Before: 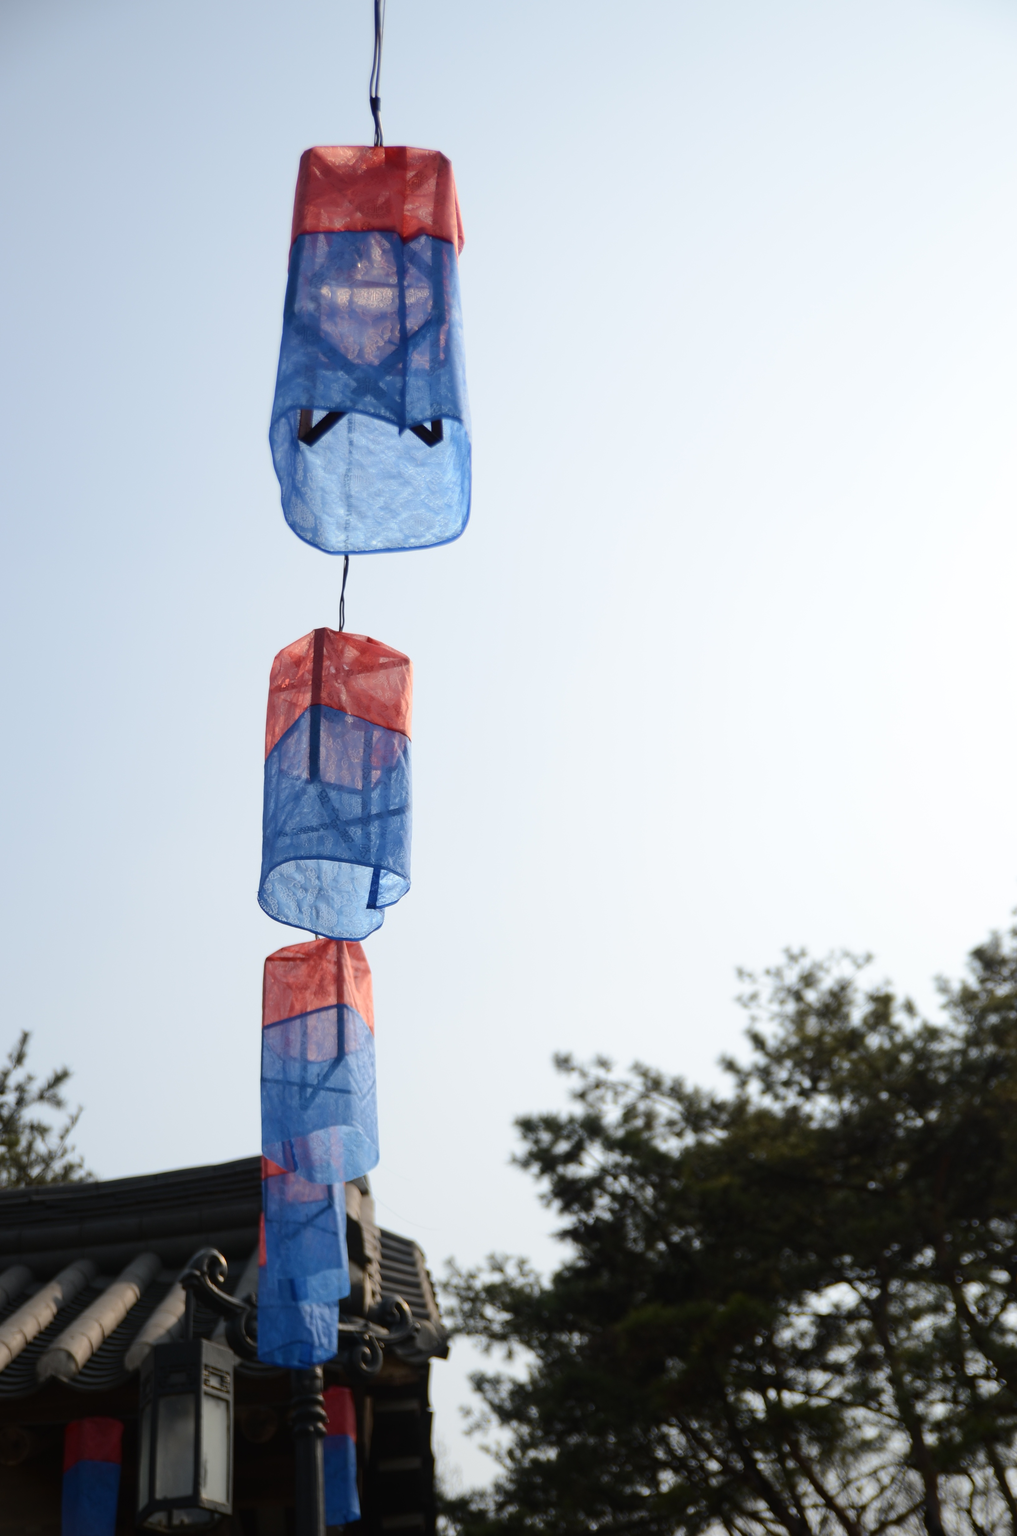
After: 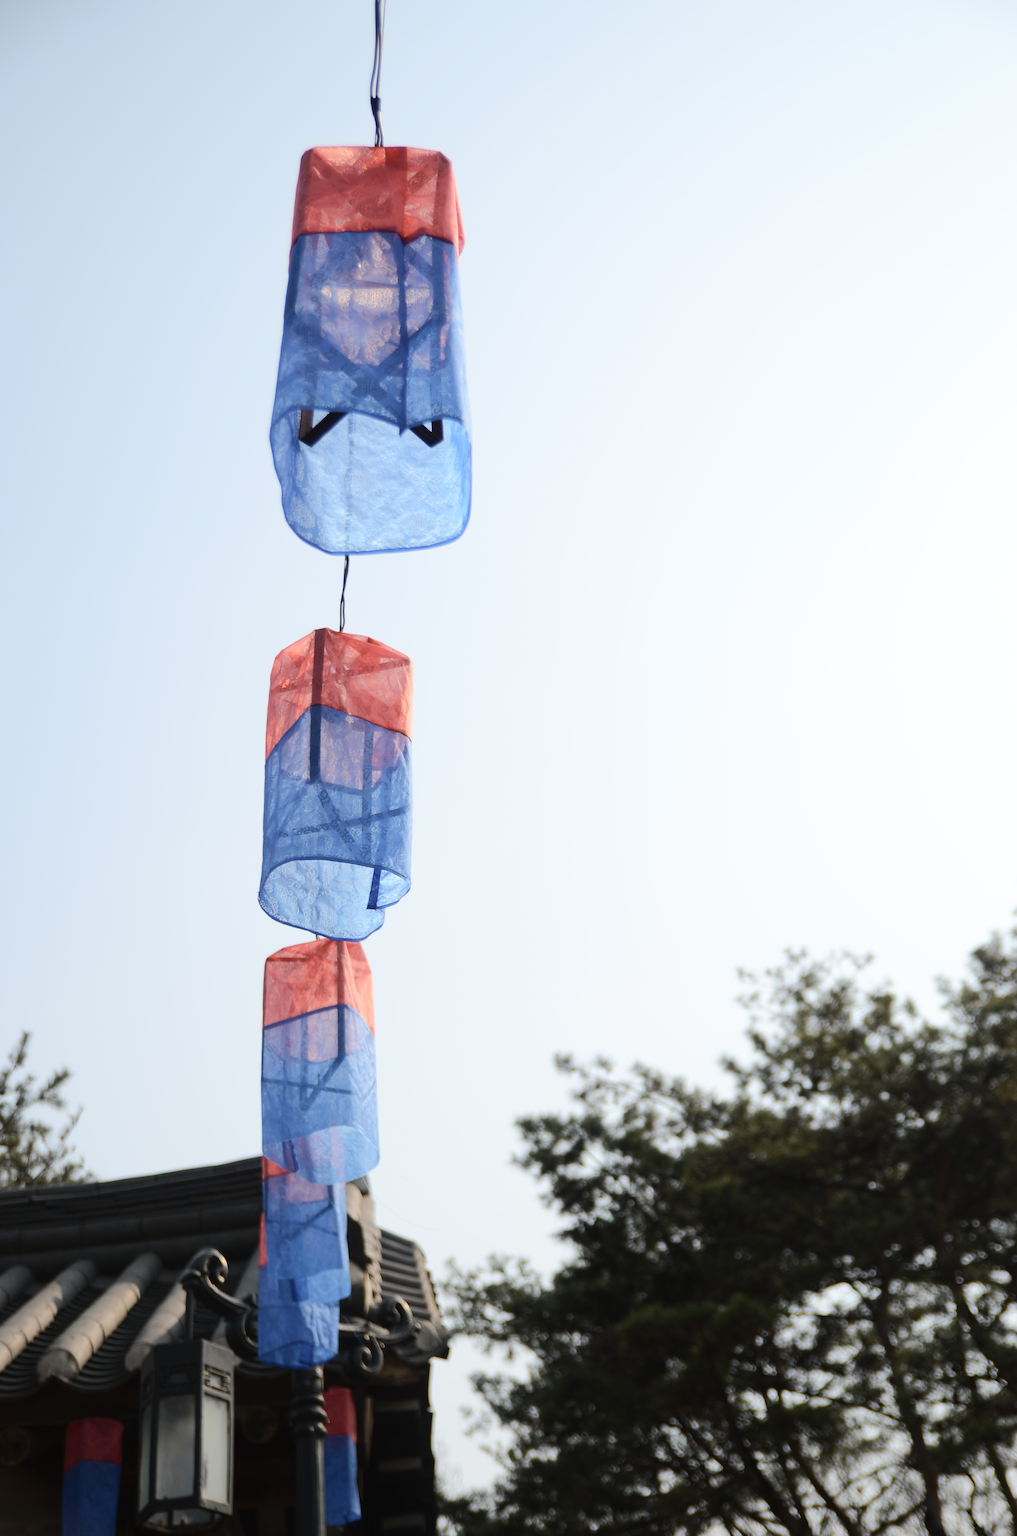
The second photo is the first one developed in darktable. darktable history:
tone curve: curves: ch0 [(0, 0) (0.003, 0.004) (0.011, 0.015) (0.025, 0.033) (0.044, 0.059) (0.069, 0.092) (0.1, 0.132) (0.136, 0.18) (0.177, 0.235) (0.224, 0.297) (0.277, 0.366) (0.335, 0.44) (0.399, 0.52) (0.468, 0.594) (0.543, 0.661) (0.623, 0.727) (0.709, 0.79) (0.801, 0.86) (0.898, 0.928) (1, 1)], color space Lab, independent channels, preserve colors none
color correction: highlights b* 0.021
exposure: compensate highlight preservation false
